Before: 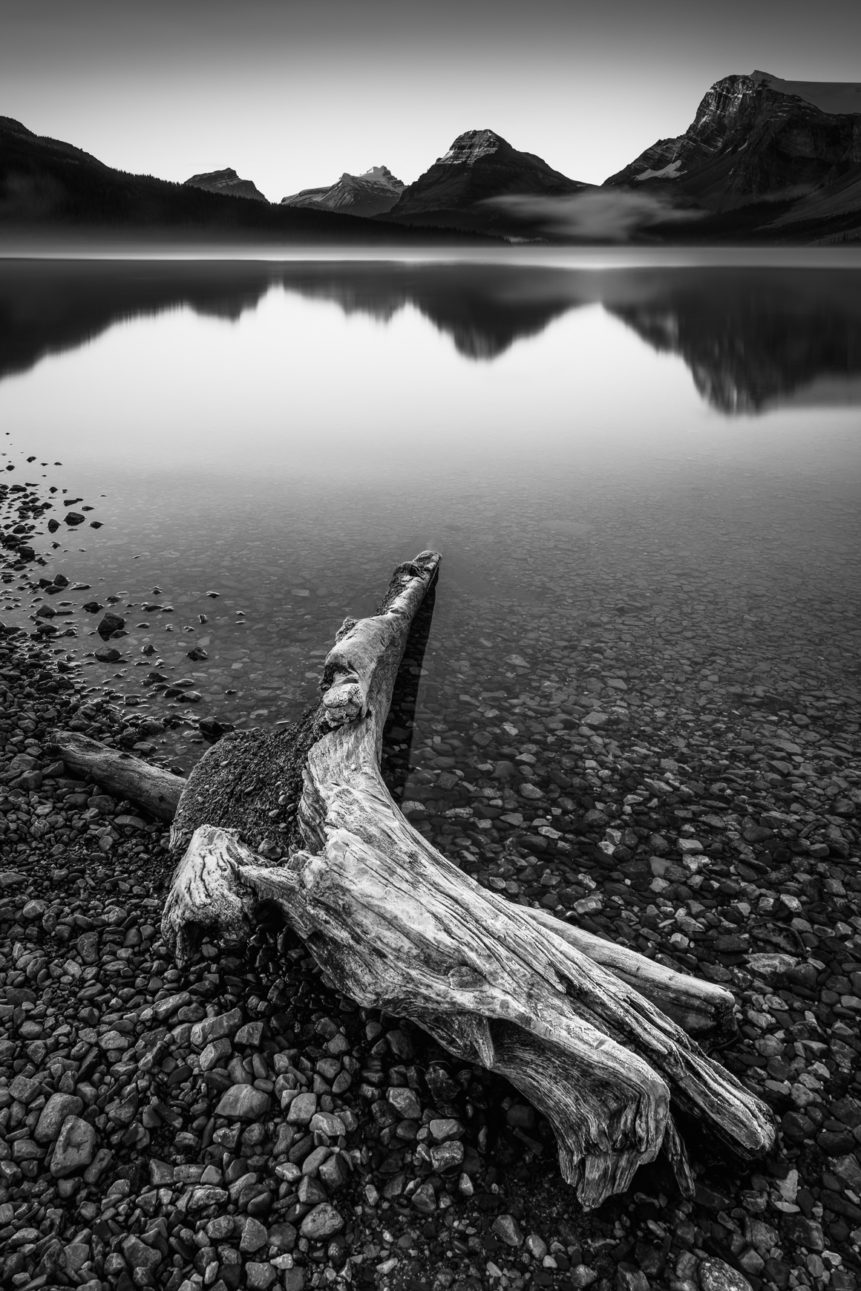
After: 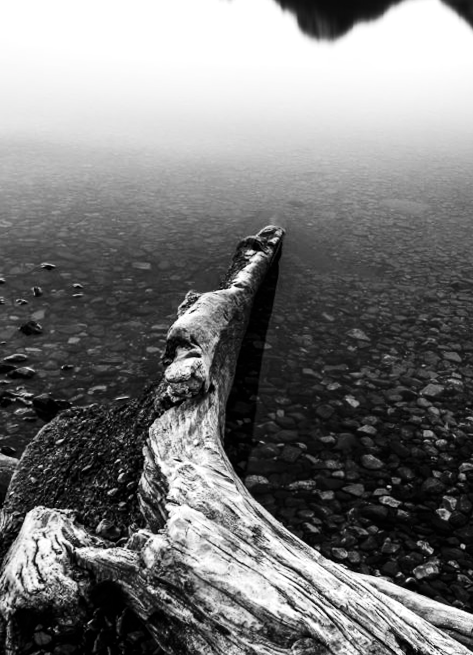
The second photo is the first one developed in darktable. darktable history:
rotate and perspective: rotation -0.013°, lens shift (vertical) -0.027, lens shift (horizontal) 0.178, crop left 0.016, crop right 0.989, crop top 0.082, crop bottom 0.918
exposure: exposure 0.29 EV, compensate highlight preservation false
contrast brightness saturation: contrast 0.22, brightness -0.19, saturation 0.24
crop and rotate: left 22.13%, top 22.054%, right 22.026%, bottom 22.102%
